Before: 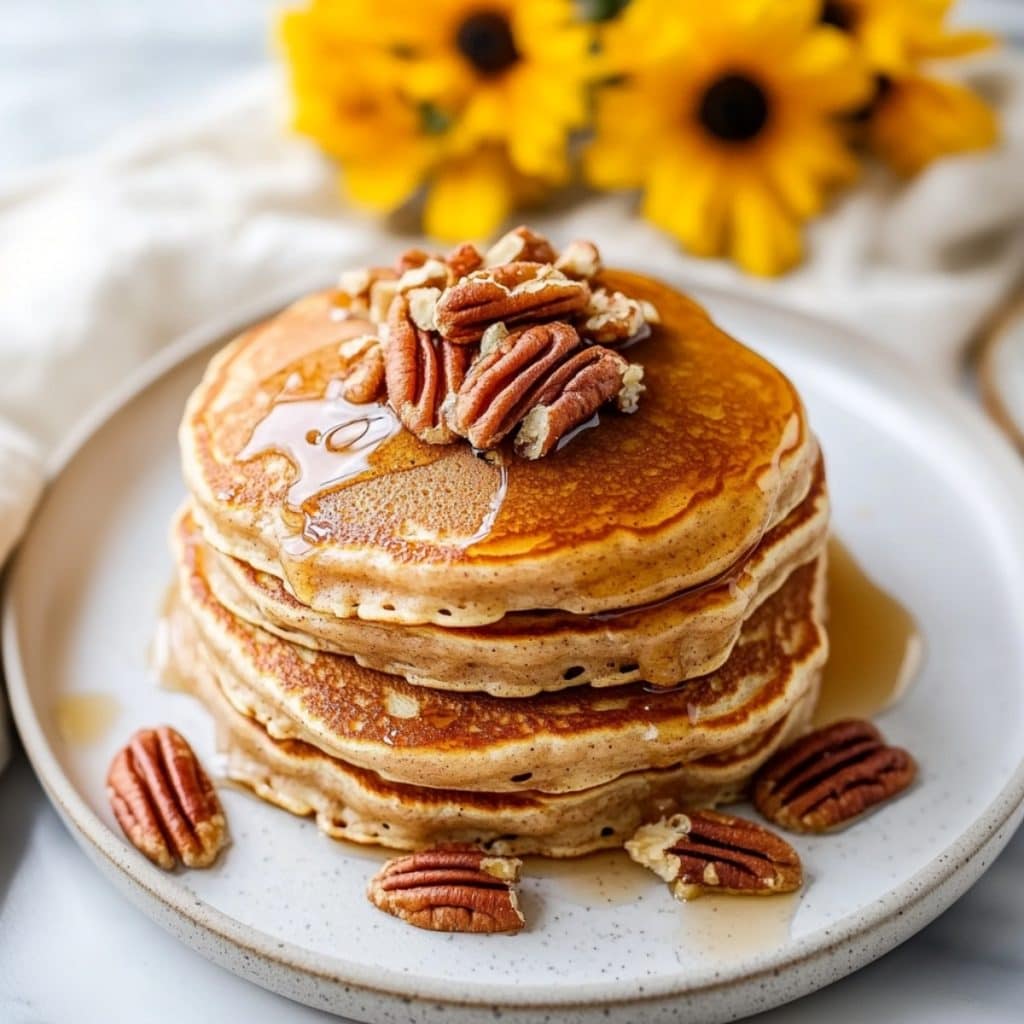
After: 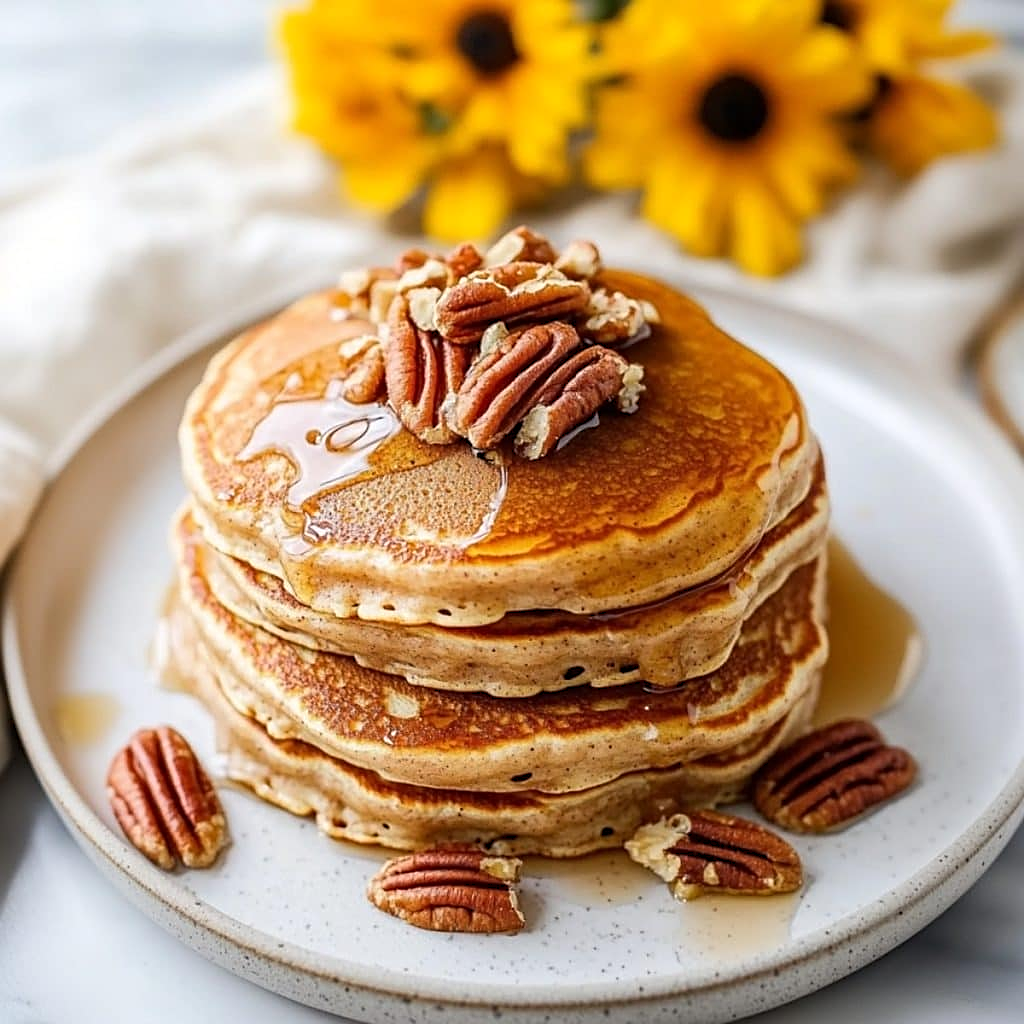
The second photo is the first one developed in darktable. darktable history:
sharpen: on, module defaults
levels: white 90.66%, levels [0, 0.498, 0.996]
